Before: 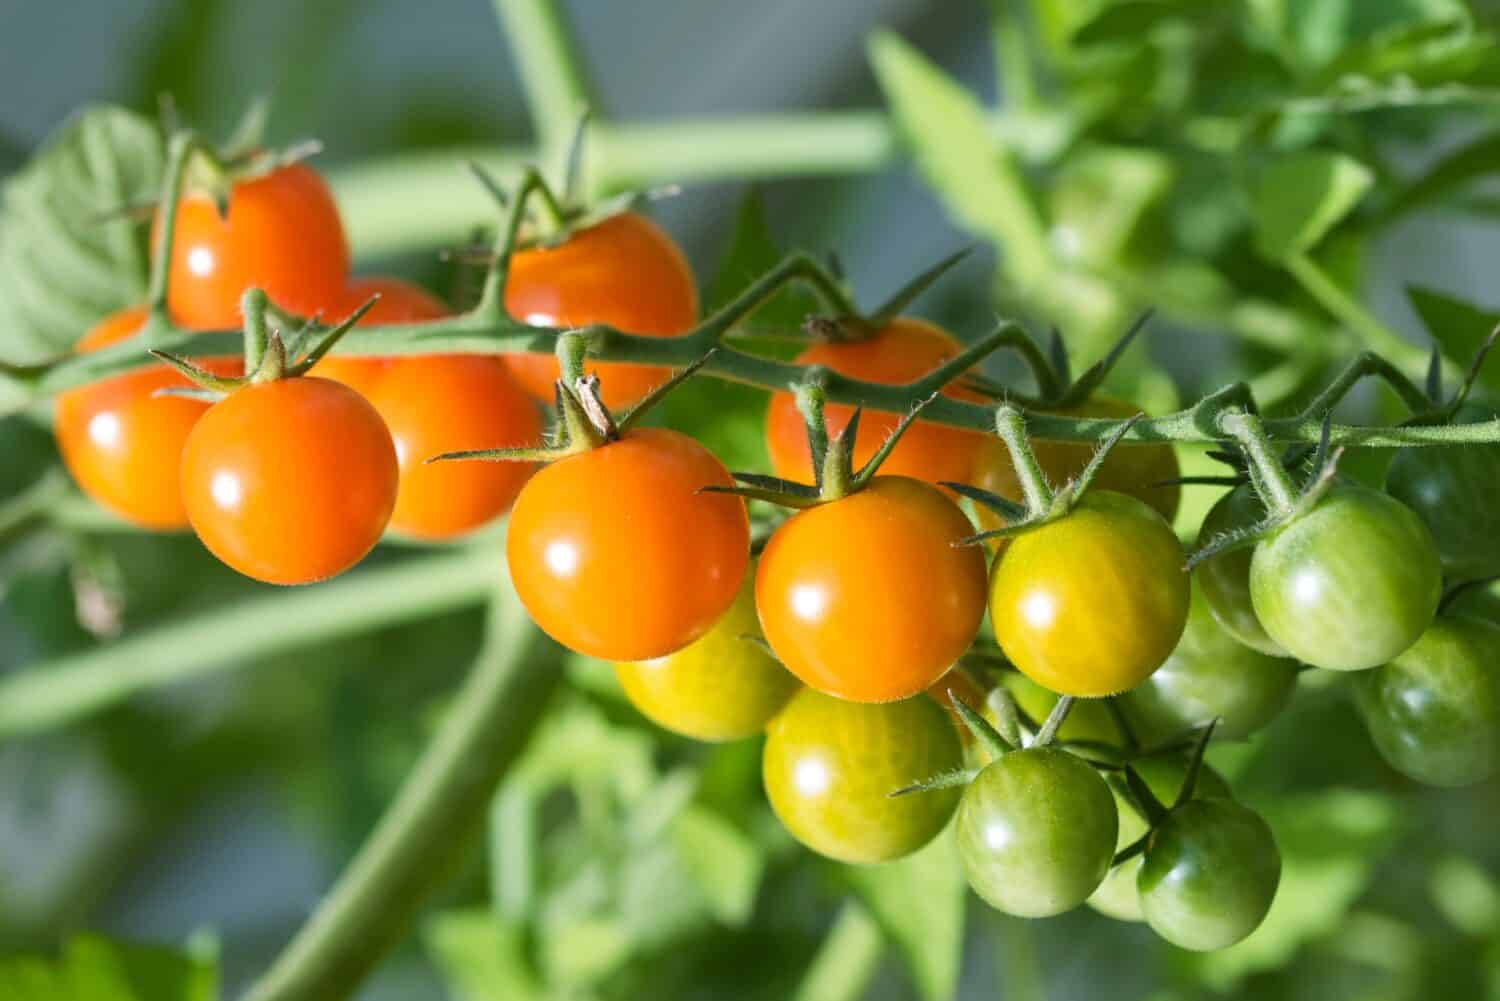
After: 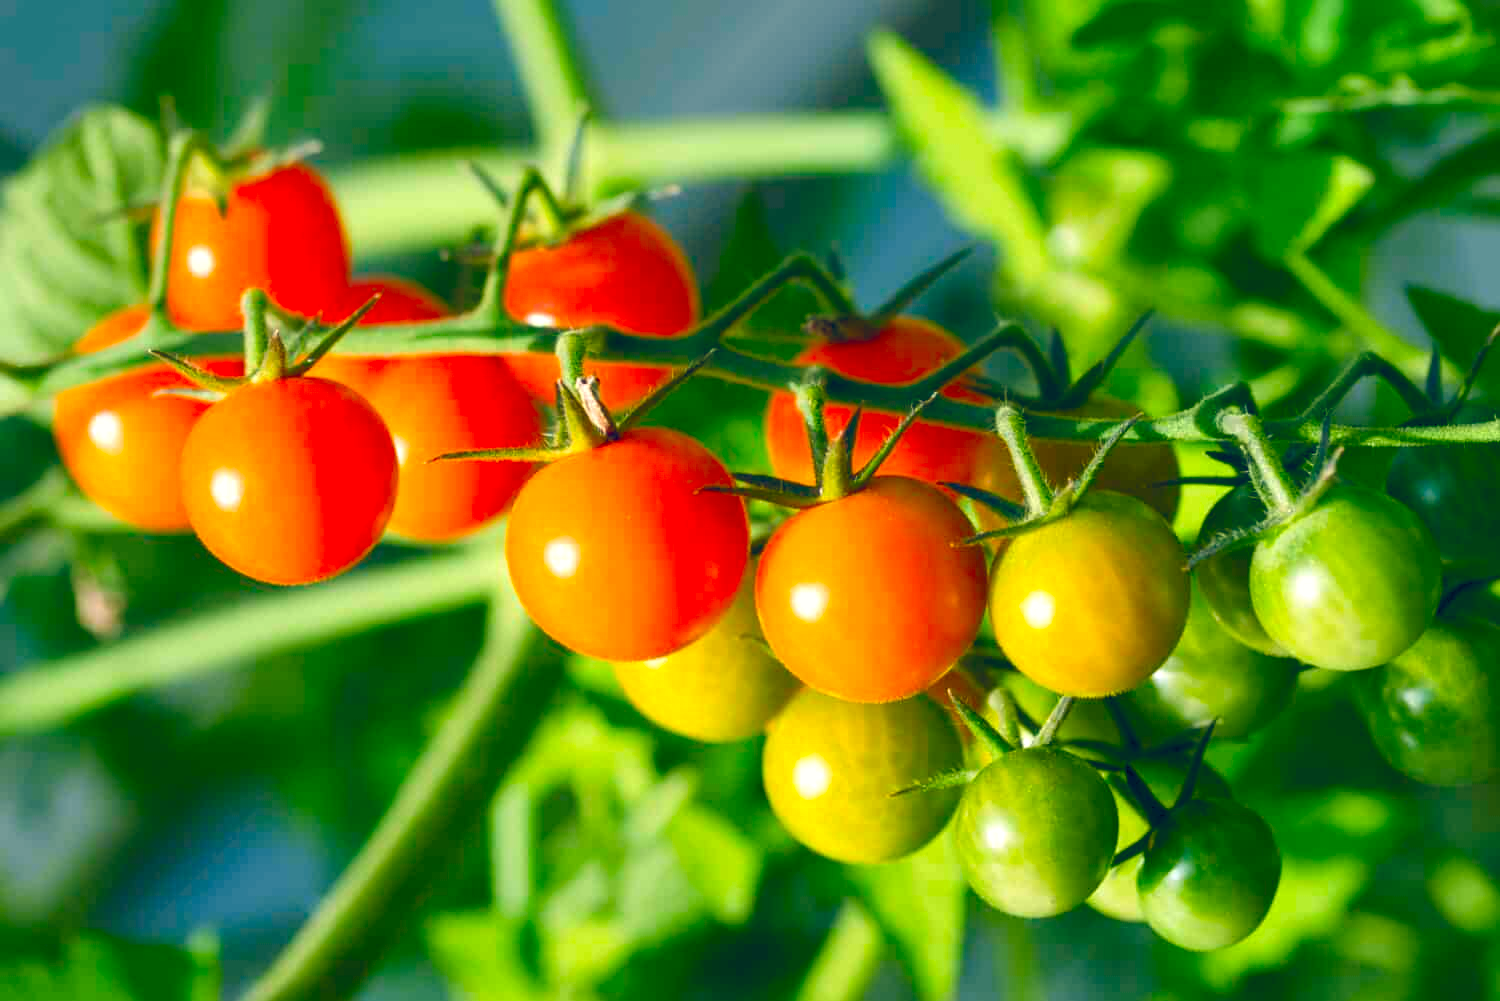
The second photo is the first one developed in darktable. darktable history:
color balance rgb: highlights gain › chroma 3.038%, highlights gain › hue 77.63°, global offset › luminance -0.274%, global offset › chroma 0.306%, global offset › hue 260.75°, perceptual saturation grading › global saturation 20%, perceptual saturation grading › highlights -25.288%, perceptual saturation grading › shadows 26.174%, global vibrance 35.21%, contrast 10.416%
haze removal: strength -0.04, compatibility mode true, adaptive false
contrast brightness saturation: saturation 0.484
